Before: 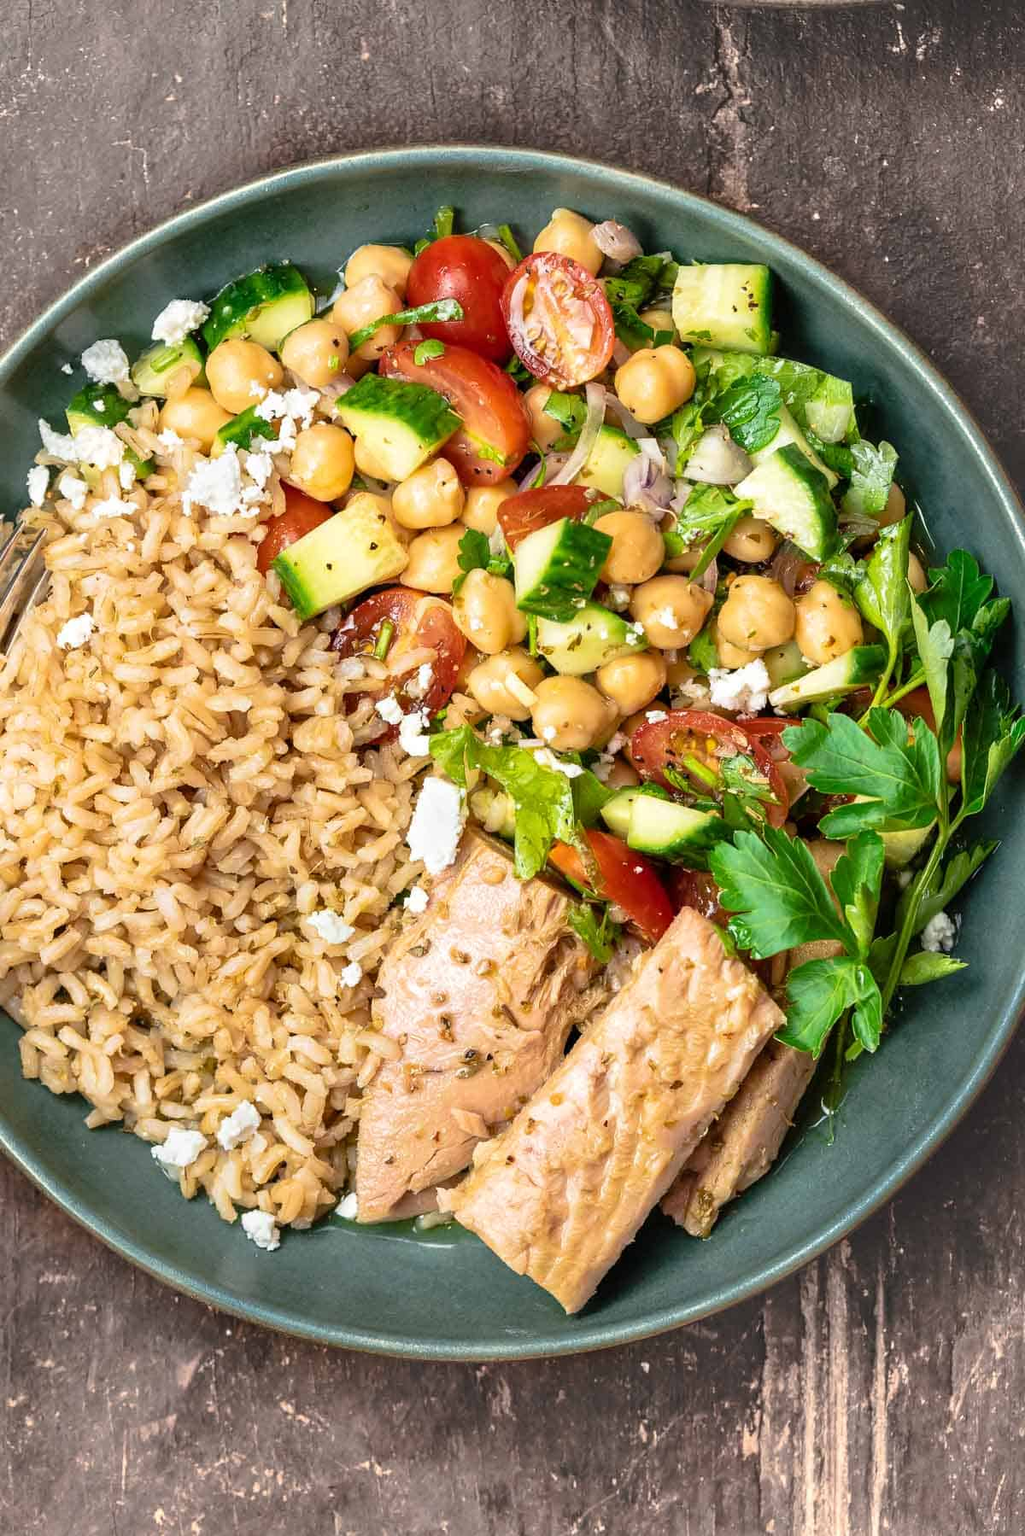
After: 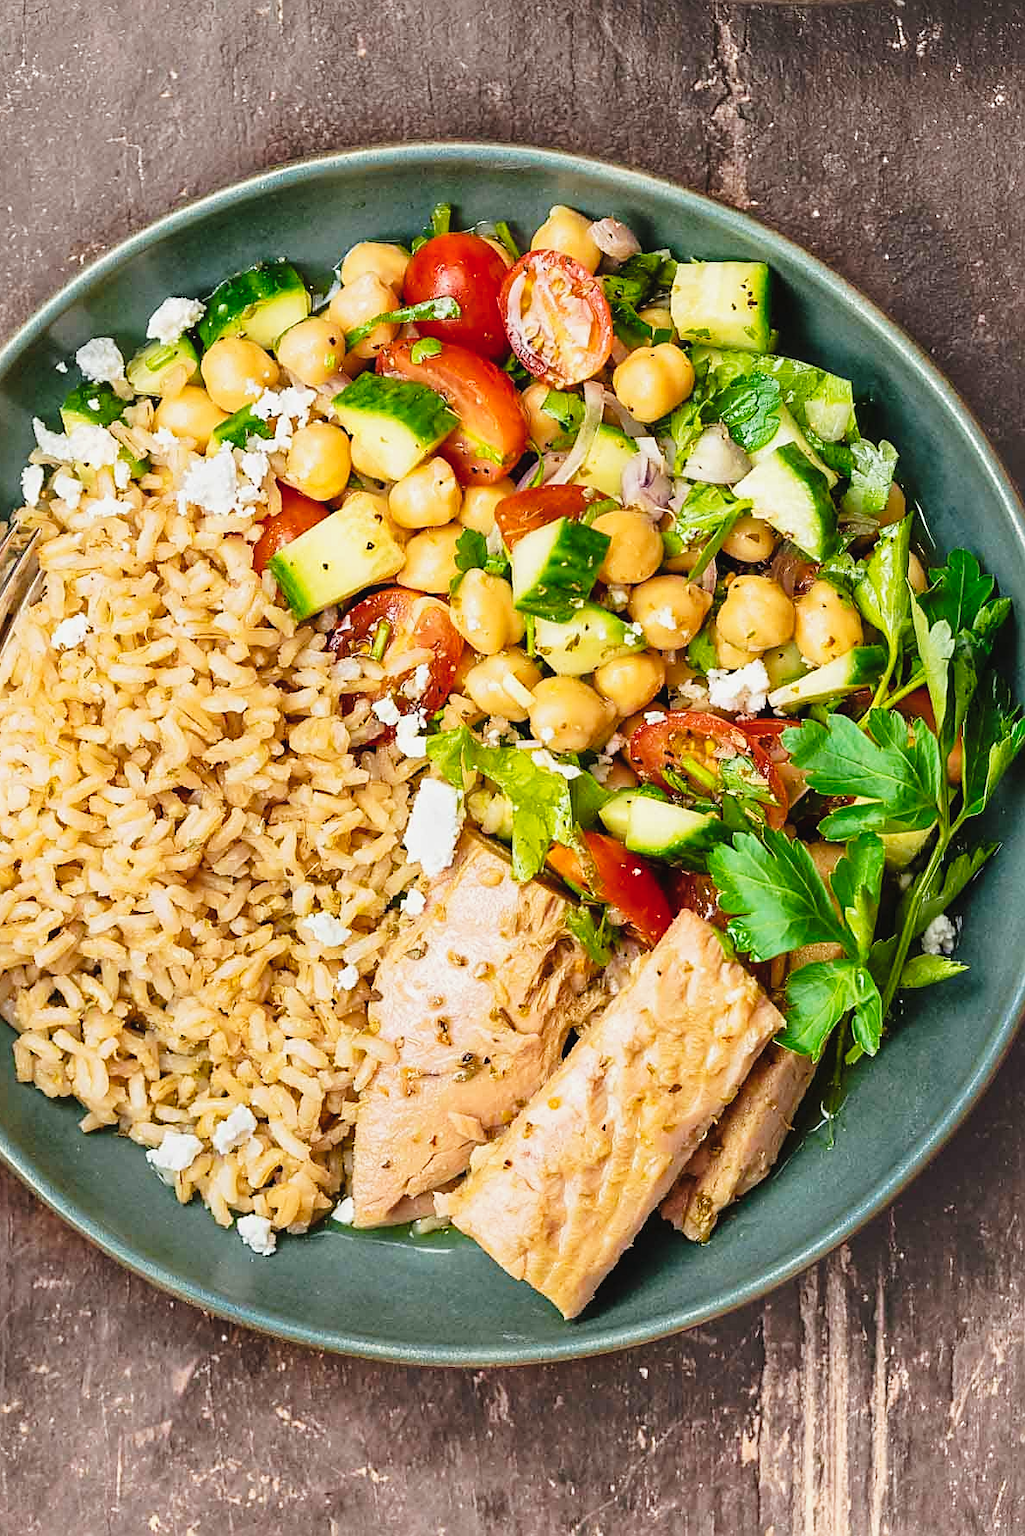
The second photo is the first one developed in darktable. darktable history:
tone curve: curves: ch0 [(0, 0.025) (0.15, 0.143) (0.452, 0.486) (0.751, 0.788) (1, 0.961)]; ch1 [(0, 0) (0.43, 0.408) (0.476, 0.469) (0.497, 0.494) (0.546, 0.571) (0.566, 0.607) (0.62, 0.657) (1, 1)]; ch2 [(0, 0) (0.386, 0.397) (0.505, 0.498) (0.547, 0.546) (0.579, 0.58) (1, 1)], preserve colors none
crop and rotate: left 0.613%, top 0.325%, bottom 0.378%
color balance rgb: power › luminance 0.89%, power › chroma 0.417%, power › hue 35.75°, linear chroma grading › shadows 10.186%, linear chroma grading › highlights 9.336%, linear chroma grading › global chroma 15.512%, linear chroma grading › mid-tones 14.627%, perceptual saturation grading › global saturation -11.465%
sharpen: on, module defaults
